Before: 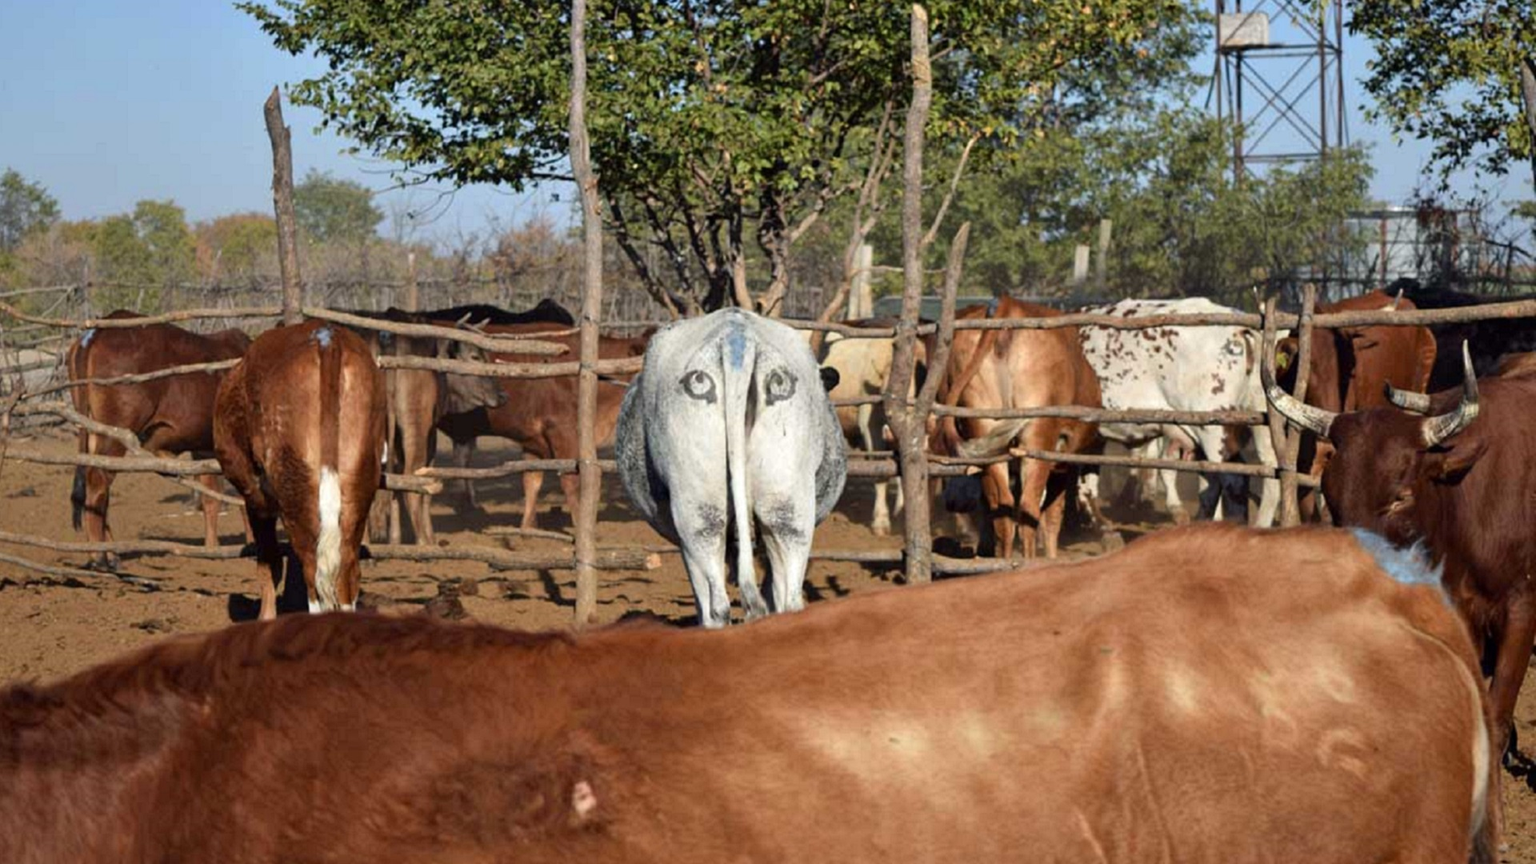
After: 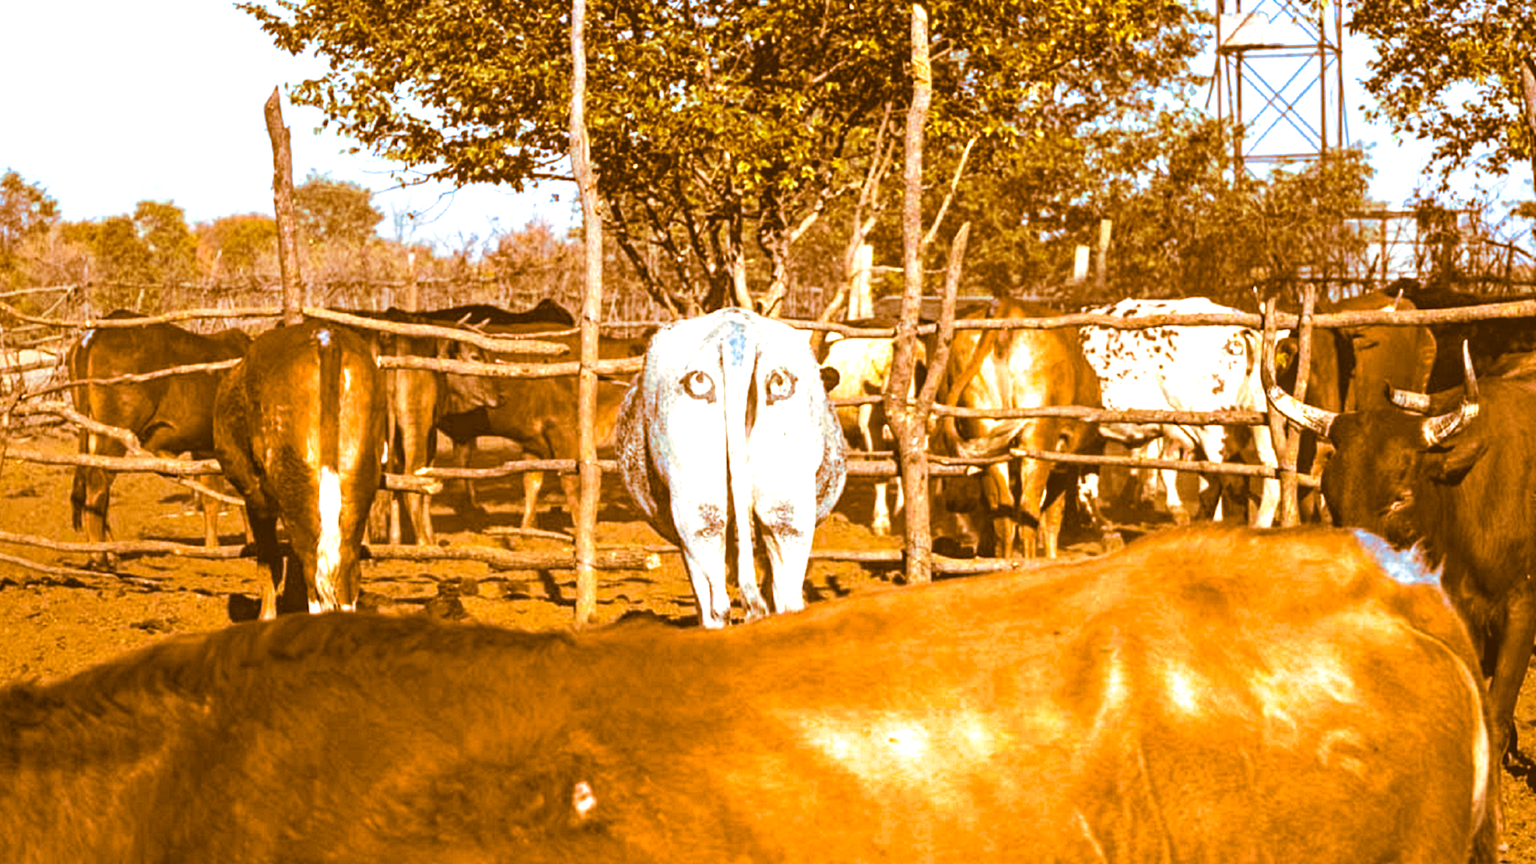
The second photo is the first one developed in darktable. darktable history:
split-toning: shadows › hue 26°, shadows › saturation 0.92, highlights › hue 40°, highlights › saturation 0.92, balance -63, compress 0%
color balance rgb: linear chroma grading › shadows -10%, linear chroma grading › global chroma 20%, perceptual saturation grading › global saturation 15%, perceptual brilliance grading › global brilliance 30%, perceptual brilliance grading › highlights 12%, perceptual brilliance grading › mid-tones 24%, global vibrance 20%
local contrast: highlights 48%, shadows 0%, detail 100%
haze removal: compatibility mode true, adaptive false
